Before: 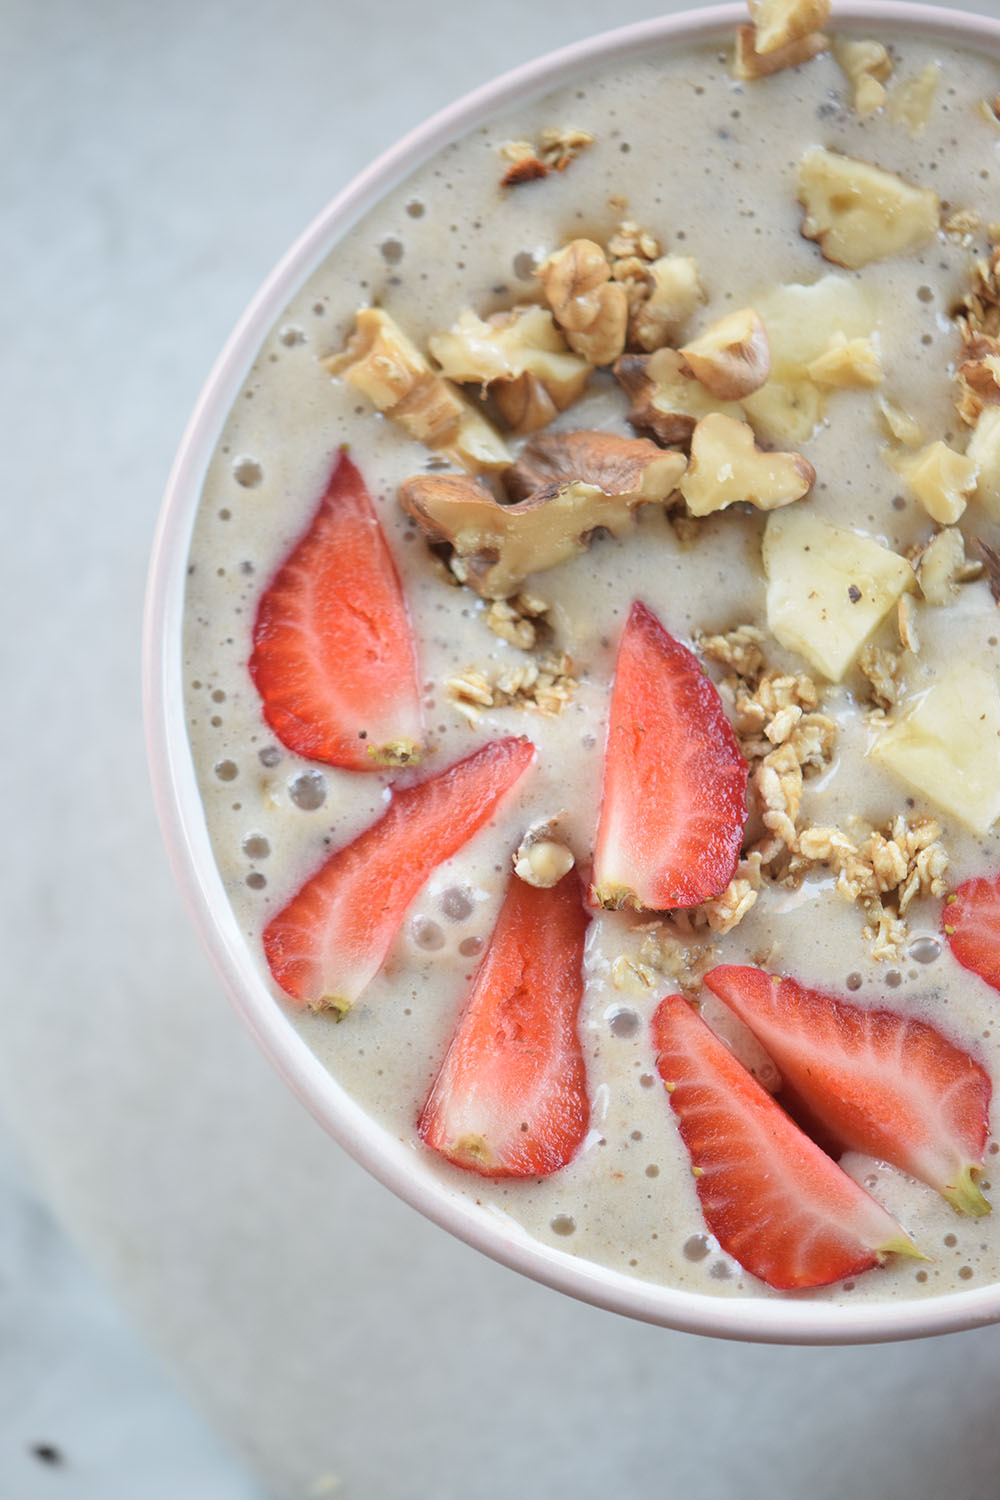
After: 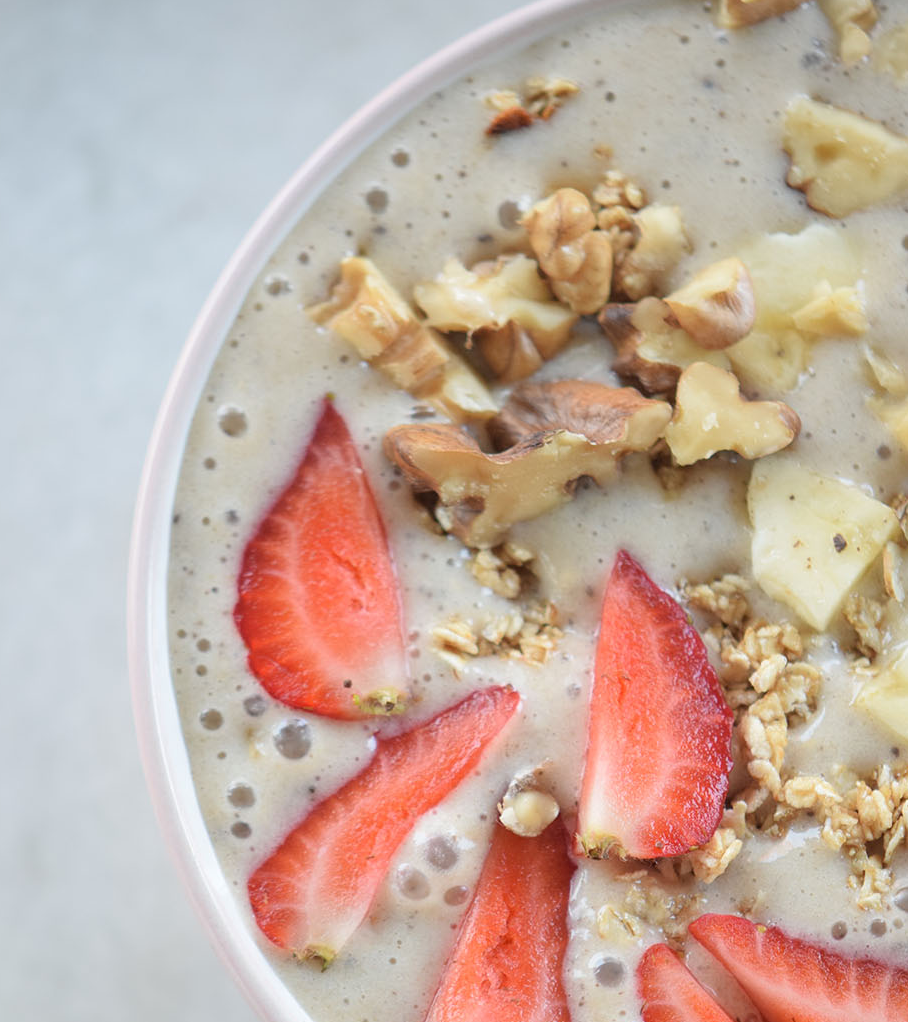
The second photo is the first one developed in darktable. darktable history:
crop: left 1.565%, top 3.405%, right 7.571%, bottom 28.411%
